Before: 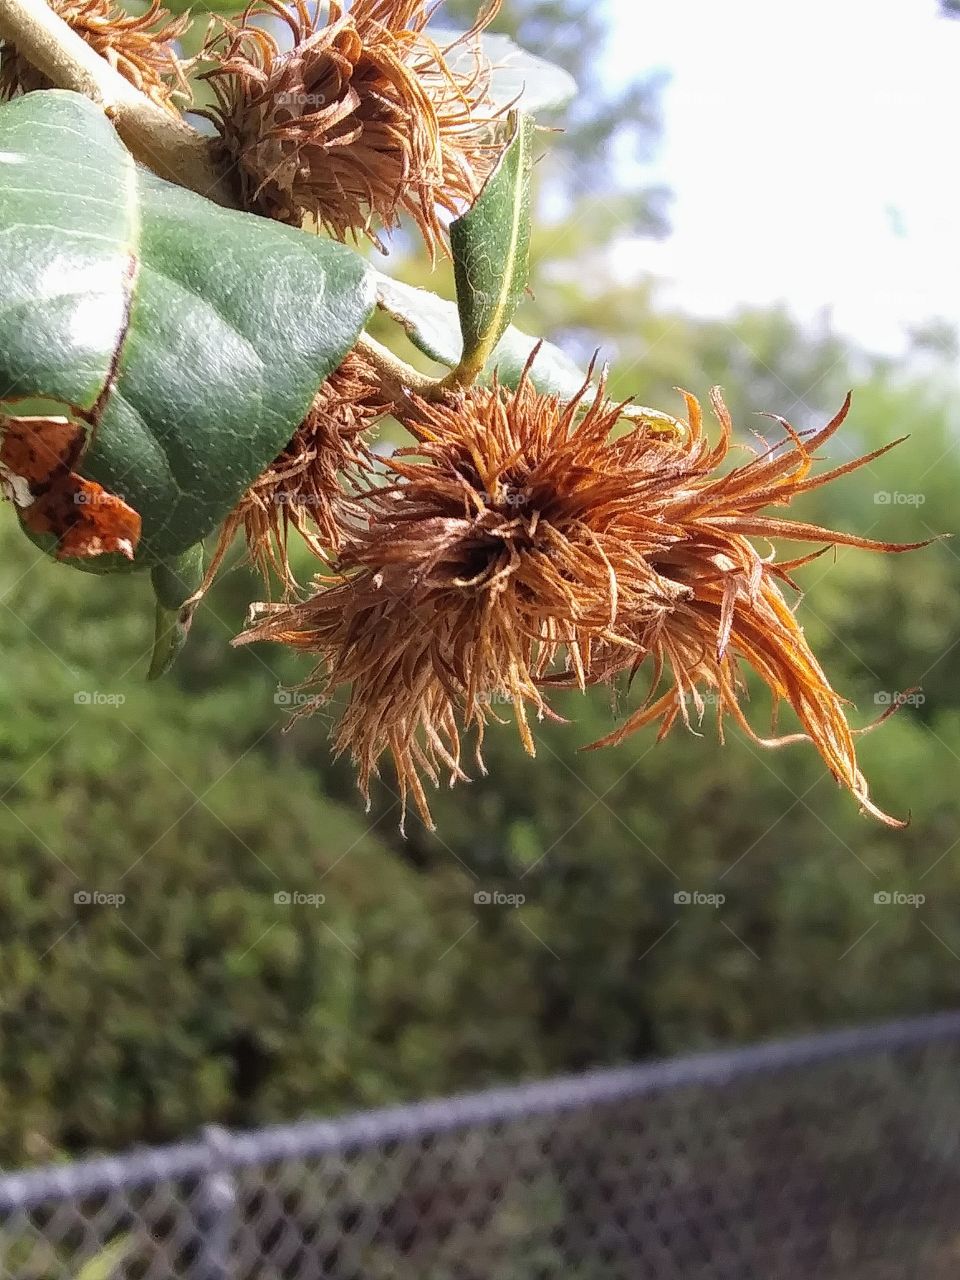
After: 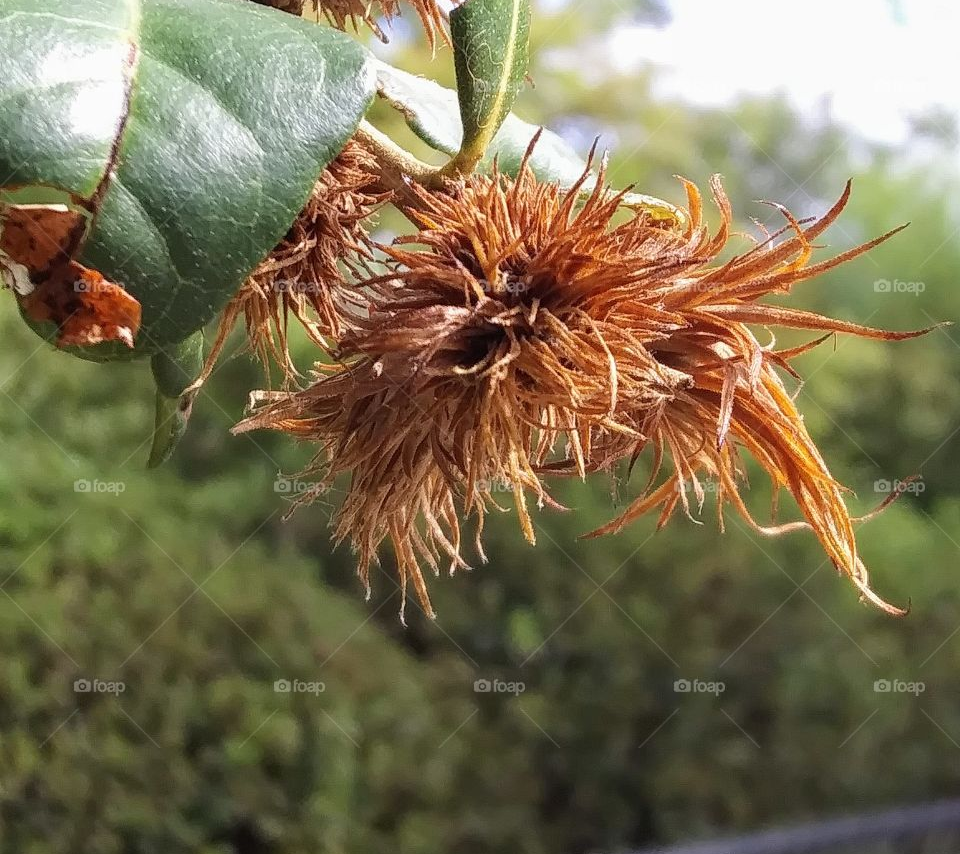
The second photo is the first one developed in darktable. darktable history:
crop: top 16.584%, bottom 16.697%
